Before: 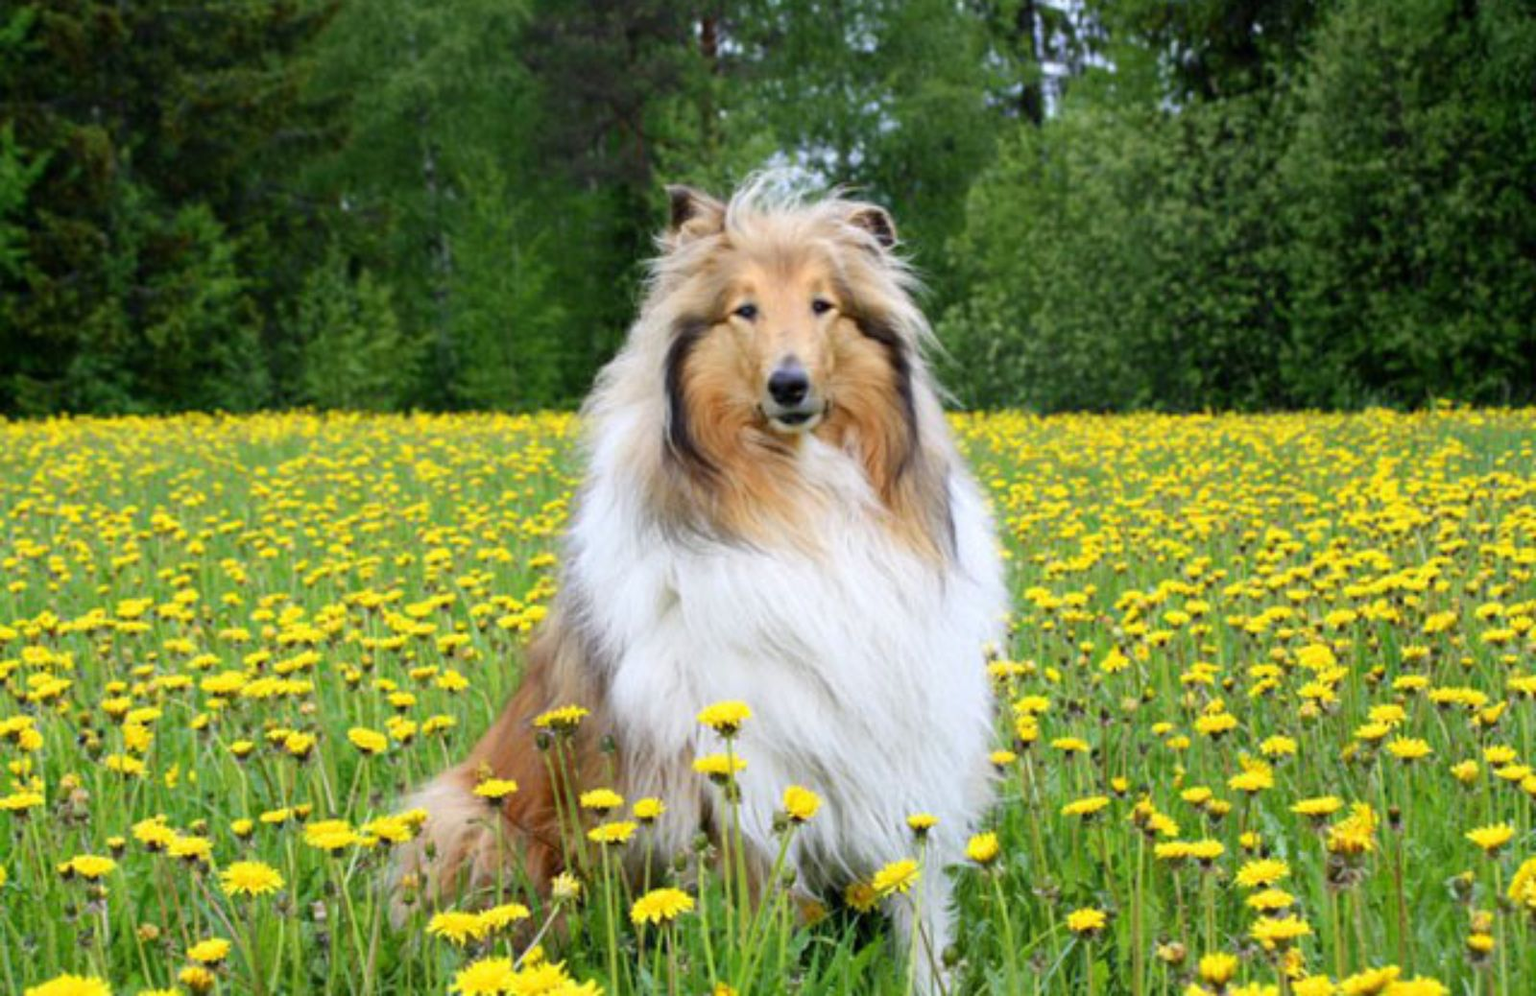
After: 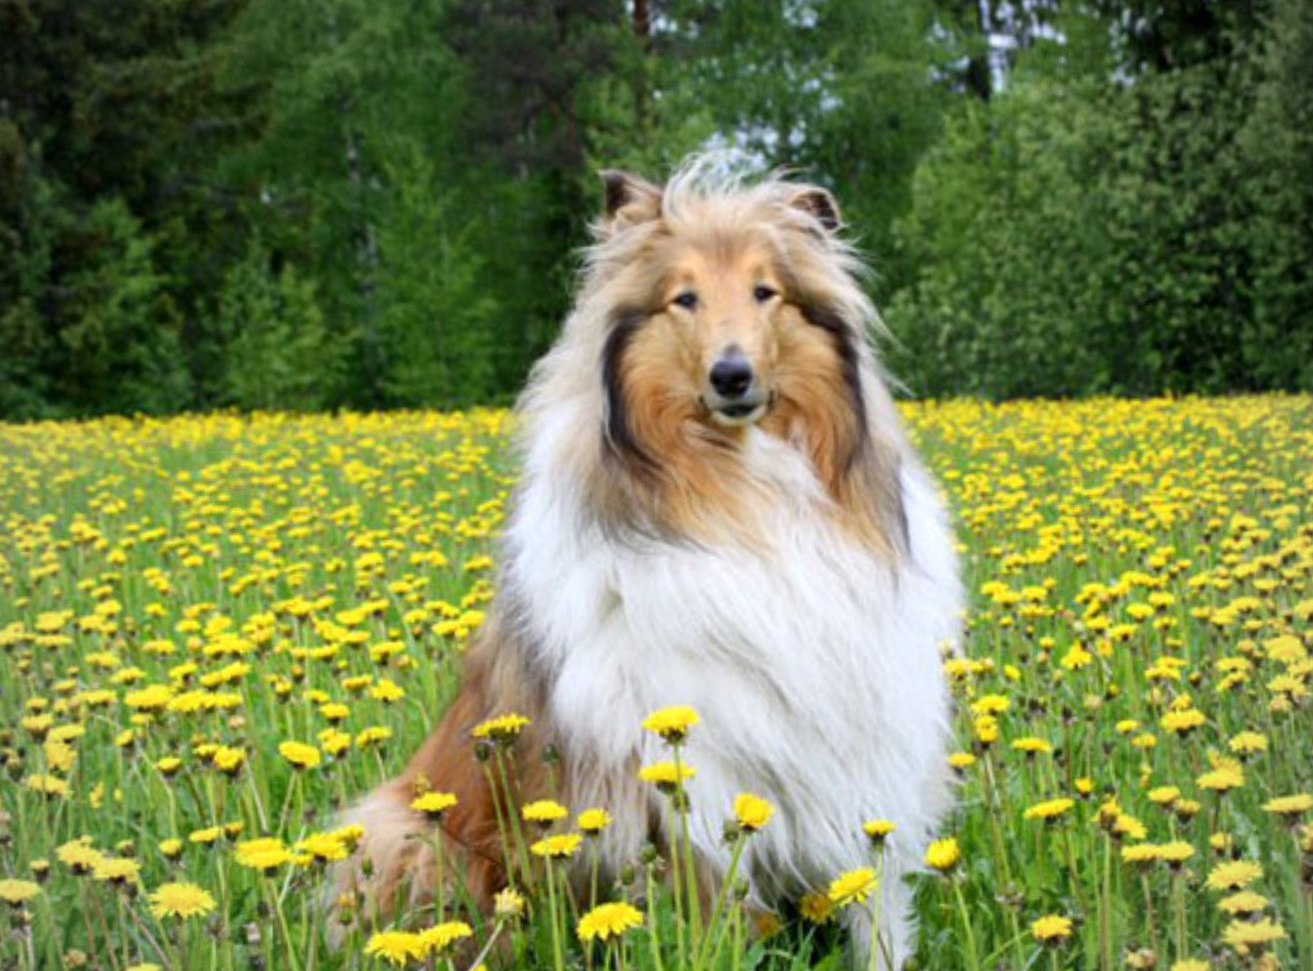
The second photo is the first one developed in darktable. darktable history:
crop and rotate: angle 1.08°, left 4.256%, top 1.047%, right 11.293%, bottom 2.692%
vignetting: fall-off radius 63.57%, brightness -0.262, unbound false
local contrast: mode bilateral grid, contrast 19, coarseness 50, detail 119%, midtone range 0.2
